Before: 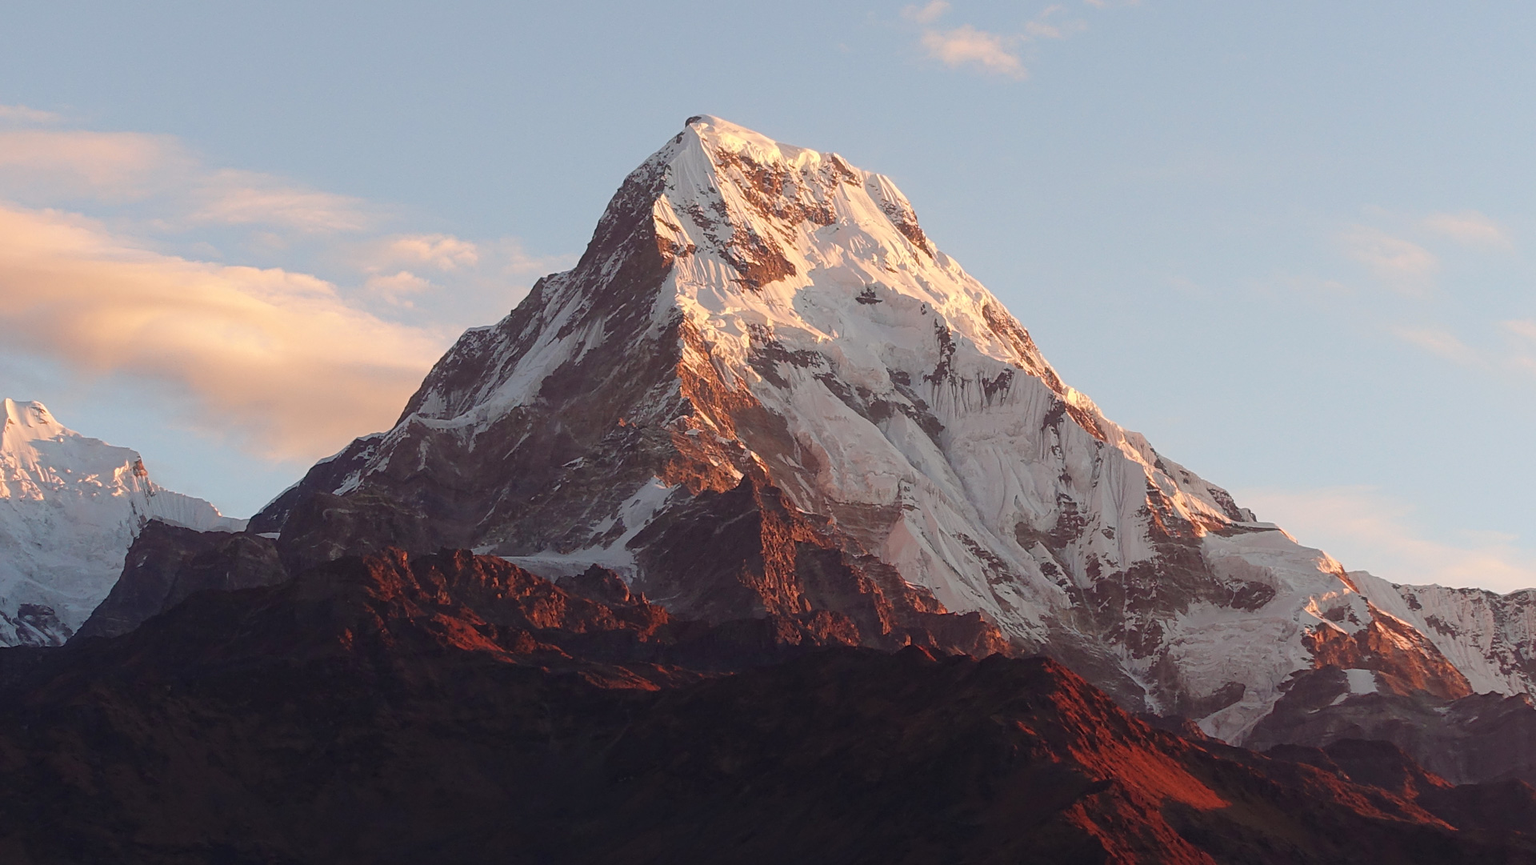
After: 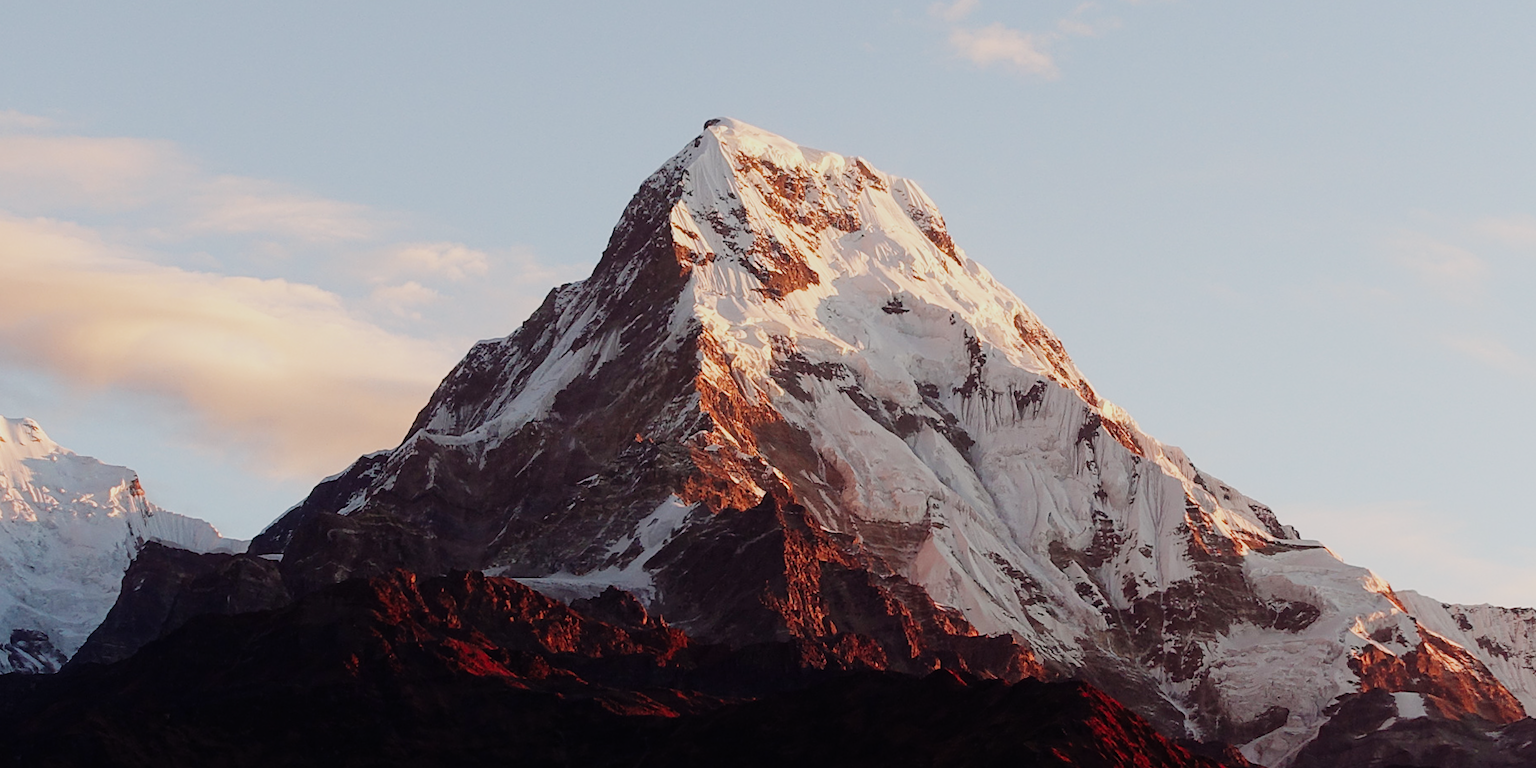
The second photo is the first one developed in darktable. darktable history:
crop and rotate: angle 0.2°, left 0.275%, right 3.127%, bottom 14.18%
sigmoid: contrast 1.8, skew -0.2, preserve hue 0%, red attenuation 0.1, red rotation 0.035, green attenuation 0.1, green rotation -0.017, blue attenuation 0.15, blue rotation -0.052, base primaries Rec2020
